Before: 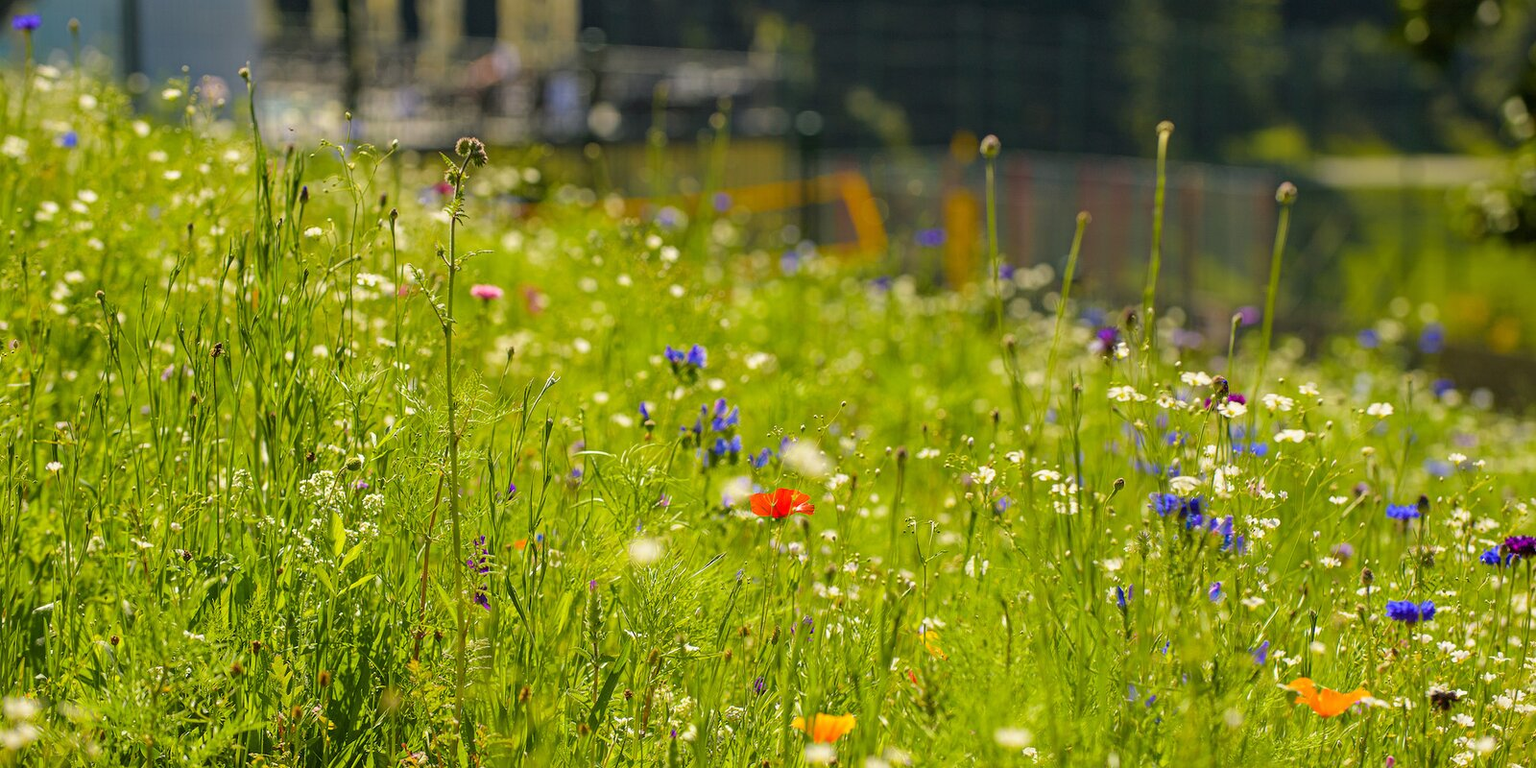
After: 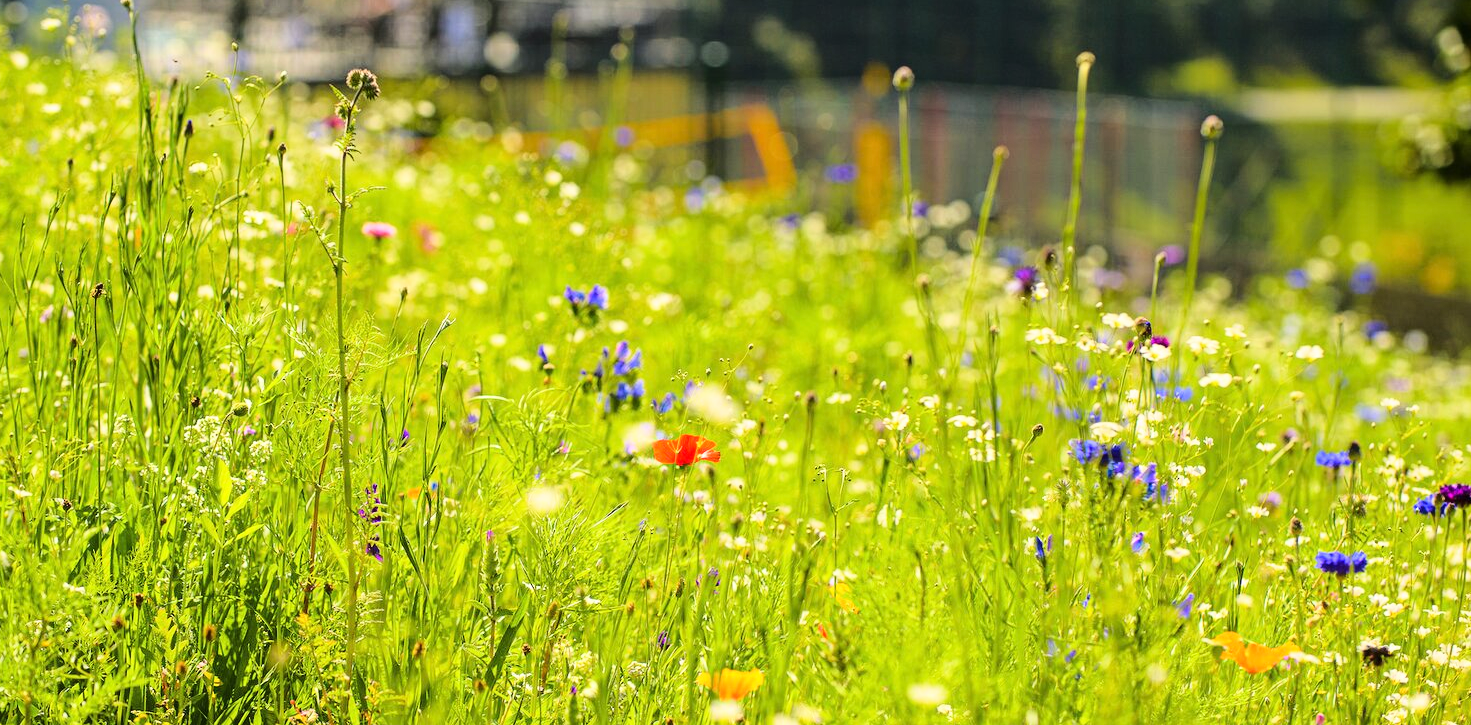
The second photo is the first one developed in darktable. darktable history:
base curve: curves: ch0 [(0, 0) (0.028, 0.03) (0.121, 0.232) (0.46, 0.748) (0.859, 0.968) (1, 1)]
crop and rotate: left 8.02%, top 9.278%
